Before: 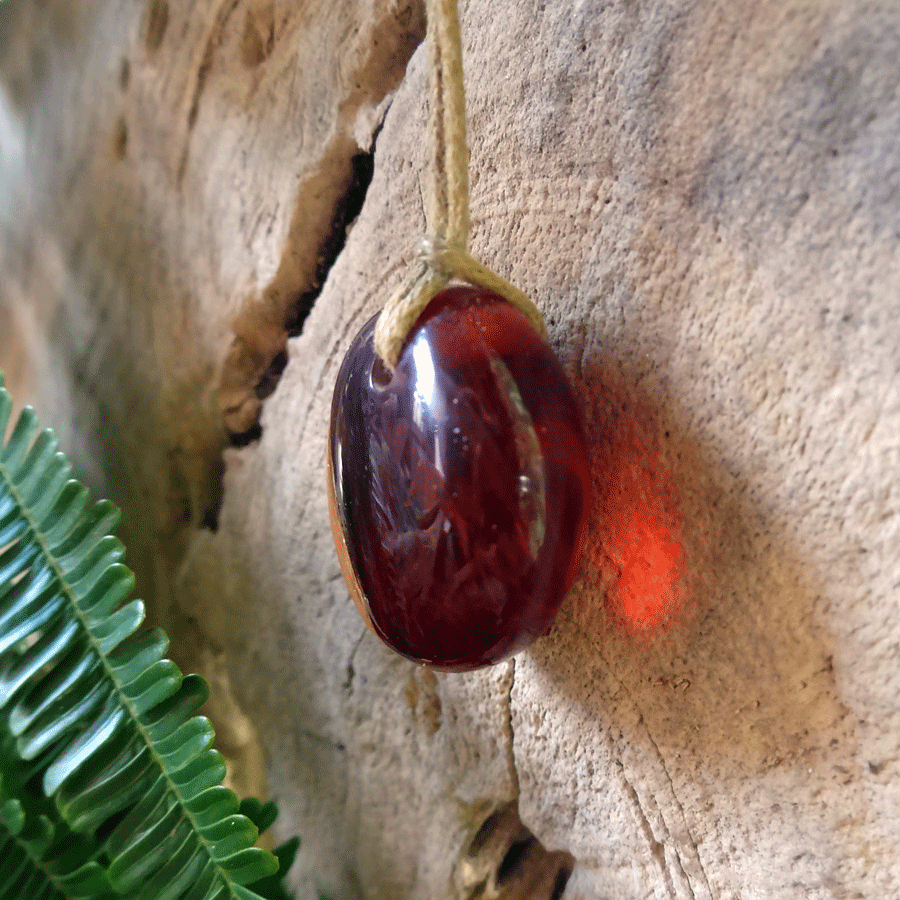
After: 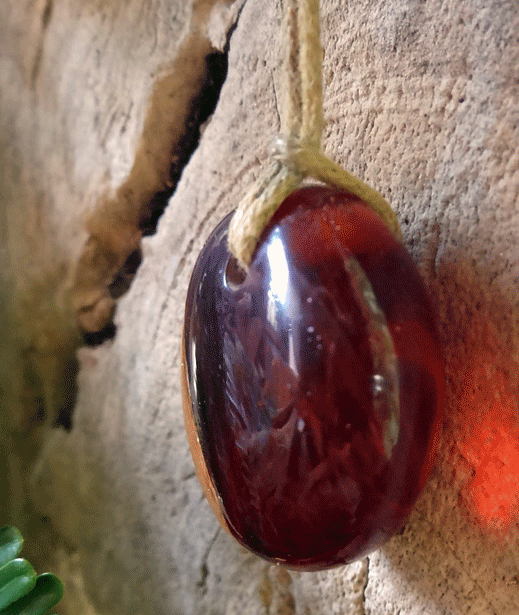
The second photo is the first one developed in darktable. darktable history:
crop: left 16.243%, top 11.271%, right 26.037%, bottom 20.385%
